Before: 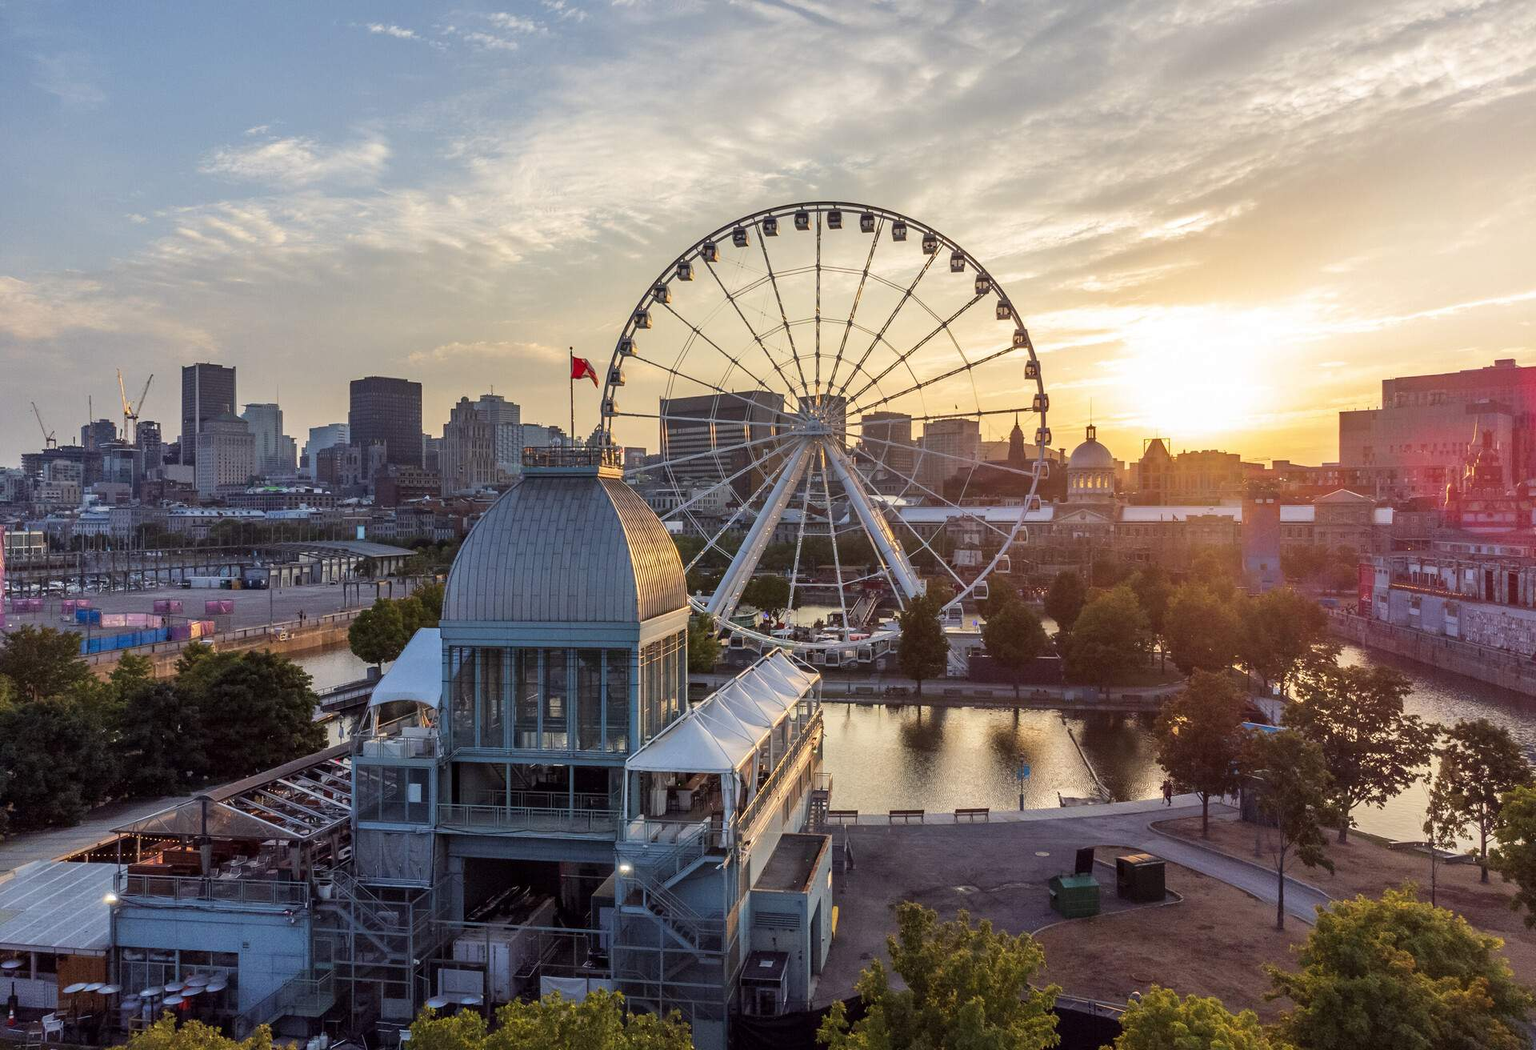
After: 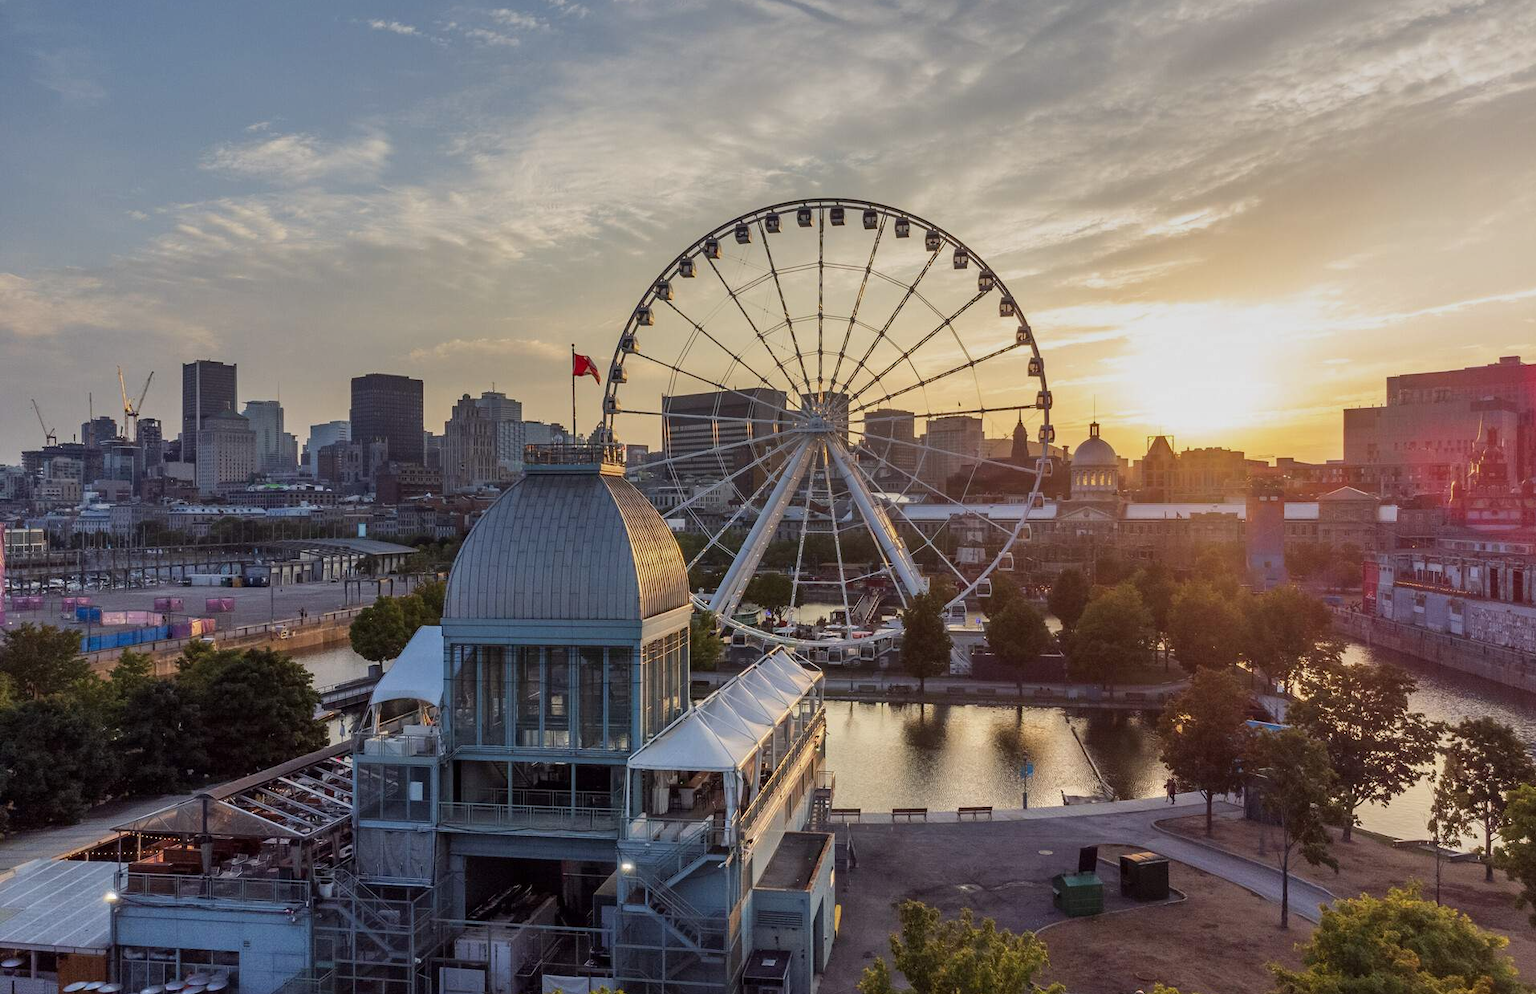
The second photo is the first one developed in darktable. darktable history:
white balance: emerald 1
graduated density: rotation -0.352°, offset 57.64
crop: top 0.448%, right 0.264%, bottom 5.045%
